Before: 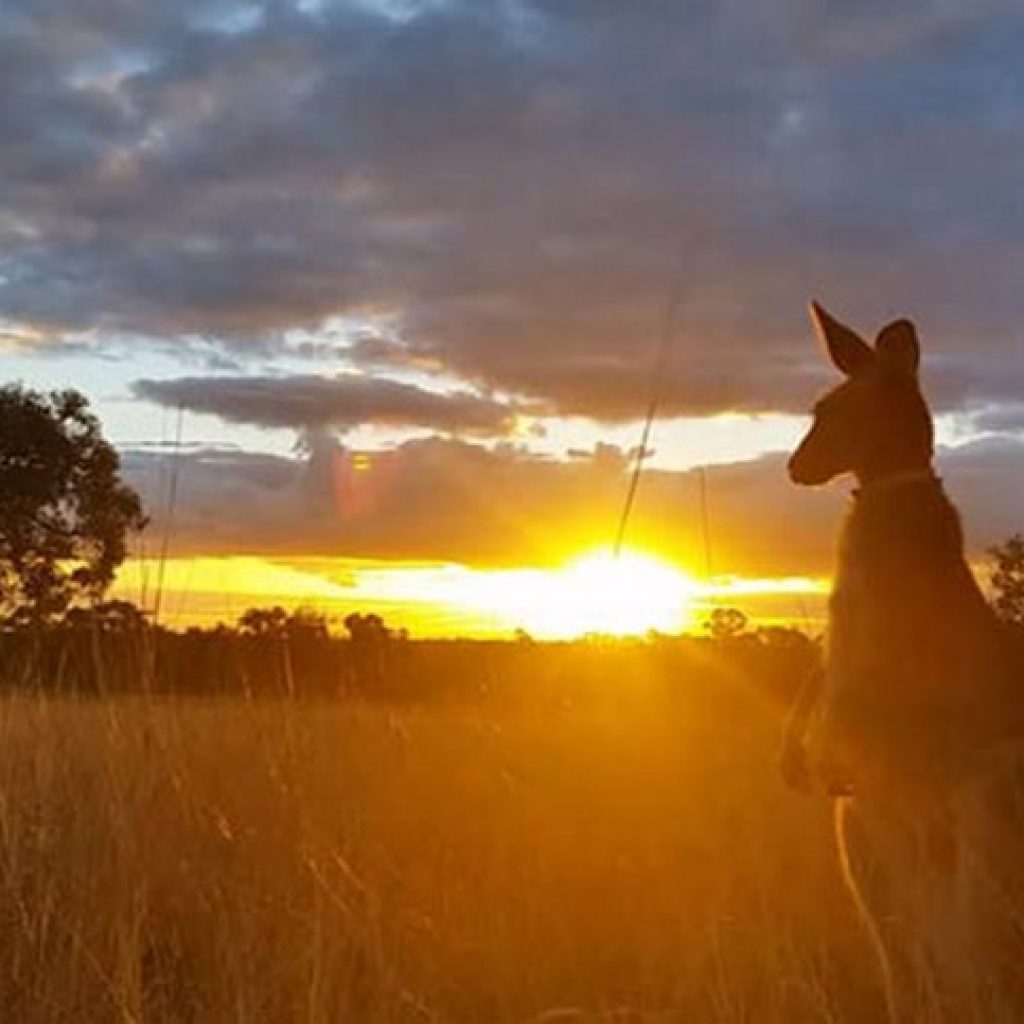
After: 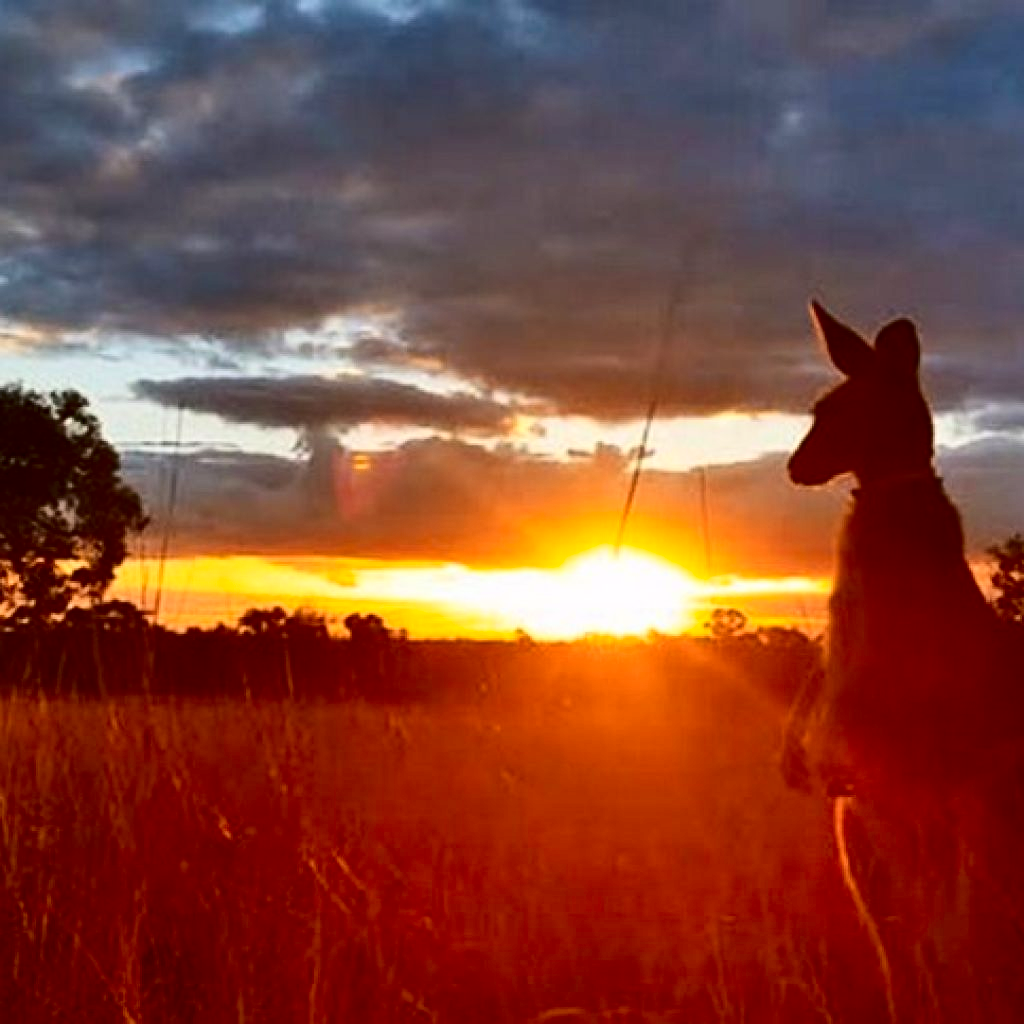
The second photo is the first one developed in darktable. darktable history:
color zones: curves: ch1 [(0, 0.469) (0.072, 0.457) (0.243, 0.494) (0.429, 0.5) (0.571, 0.5) (0.714, 0.5) (0.857, 0.5) (1, 0.469)]; ch2 [(0, 0.499) (0.143, 0.467) (0.242, 0.436) (0.429, 0.493) (0.571, 0.5) (0.714, 0.5) (0.857, 0.5) (1, 0.499)]
contrast brightness saturation: contrast 0.22, brightness -0.19, saturation 0.24
white balance: emerald 1
shadows and highlights: soften with gaussian
